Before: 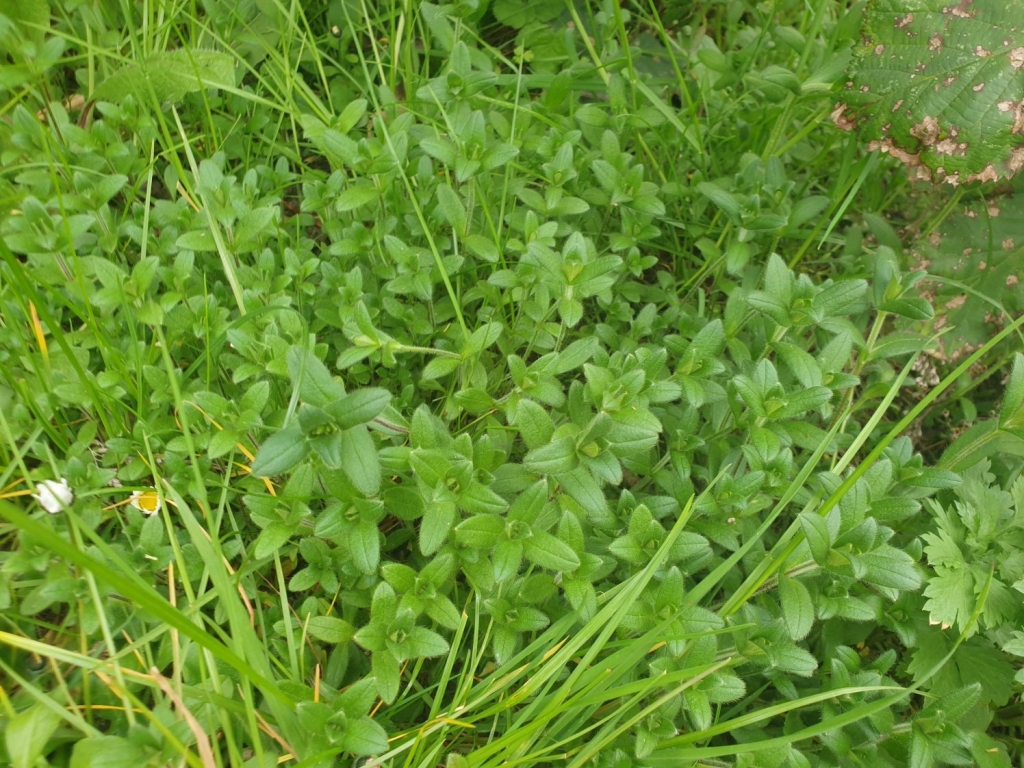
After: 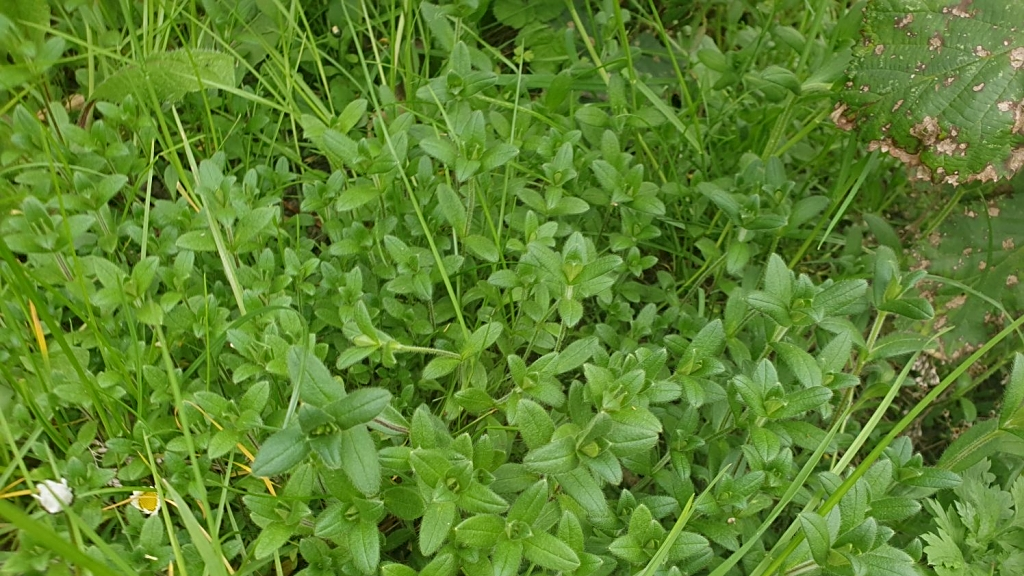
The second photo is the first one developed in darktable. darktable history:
crop: bottom 24.987%
local contrast: highlights 104%, shadows 98%, detail 119%, midtone range 0.2
exposure: exposure -0.28 EV, compensate exposure bias true, compensate highlight preservation false
sharpen: on, module defaults
